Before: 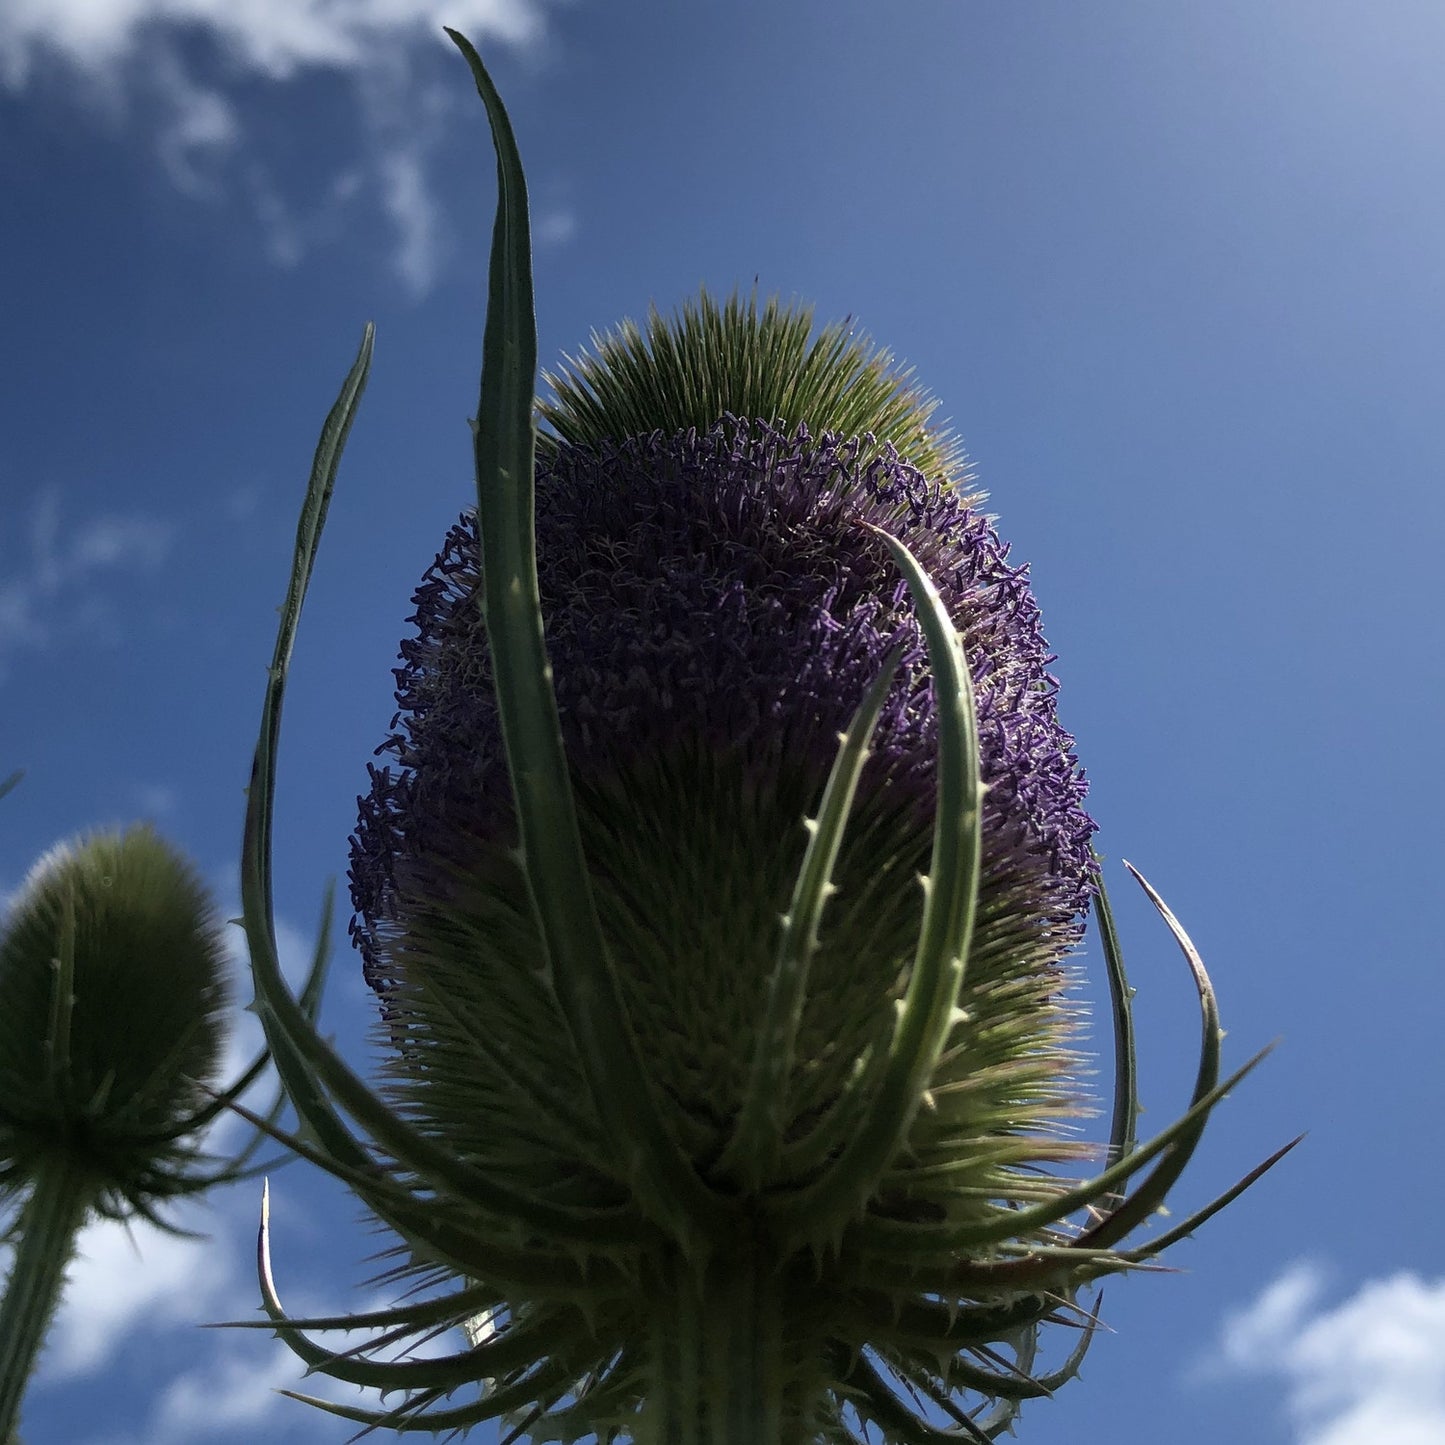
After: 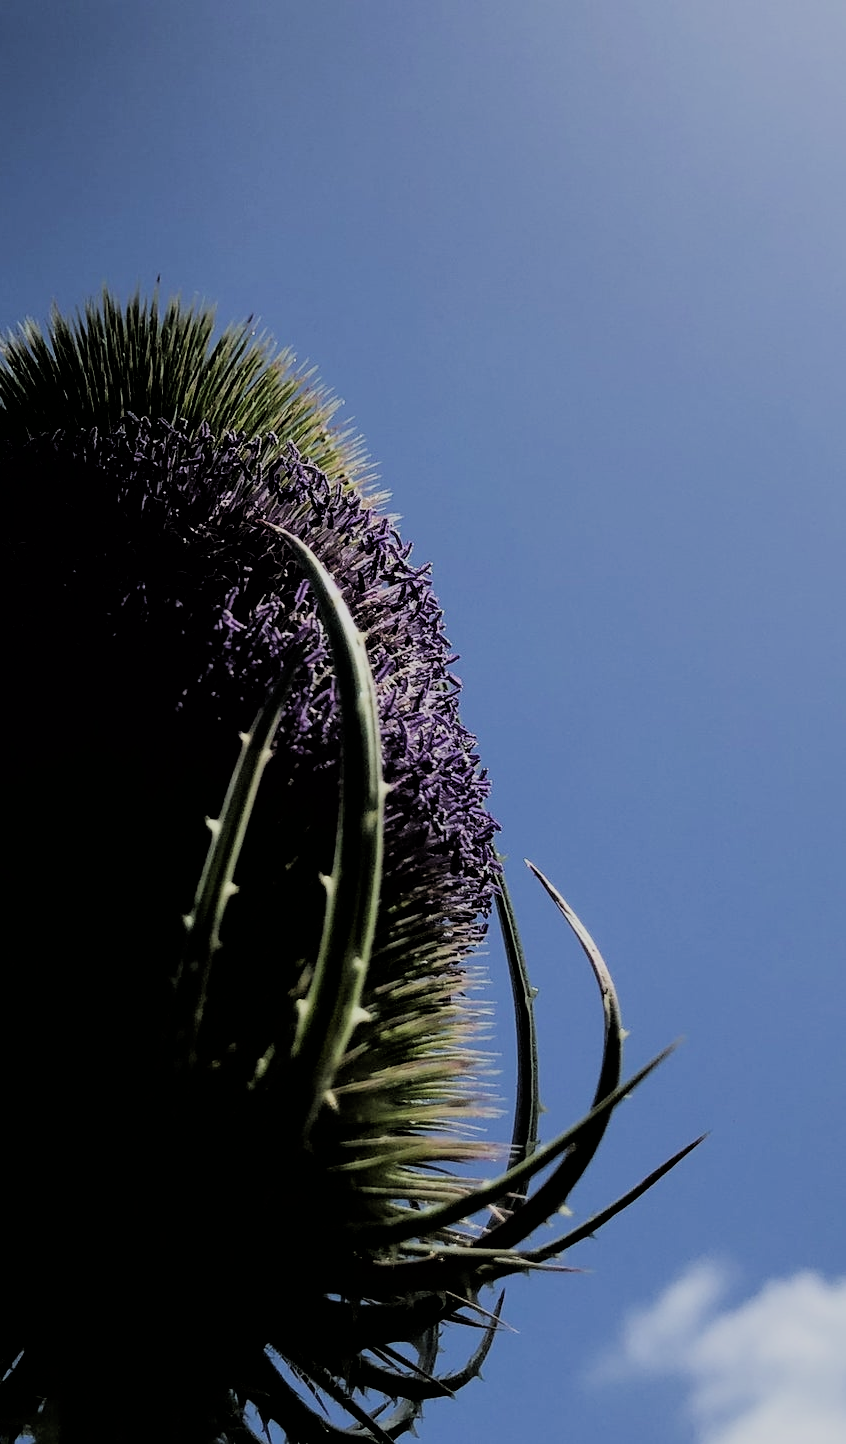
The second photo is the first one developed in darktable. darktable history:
filmic rgb: black relative exposure -3.21 EV, white relative exposure 7.02 EV, hardness 1.46, contrast 1.35
crop: left 41.402%
